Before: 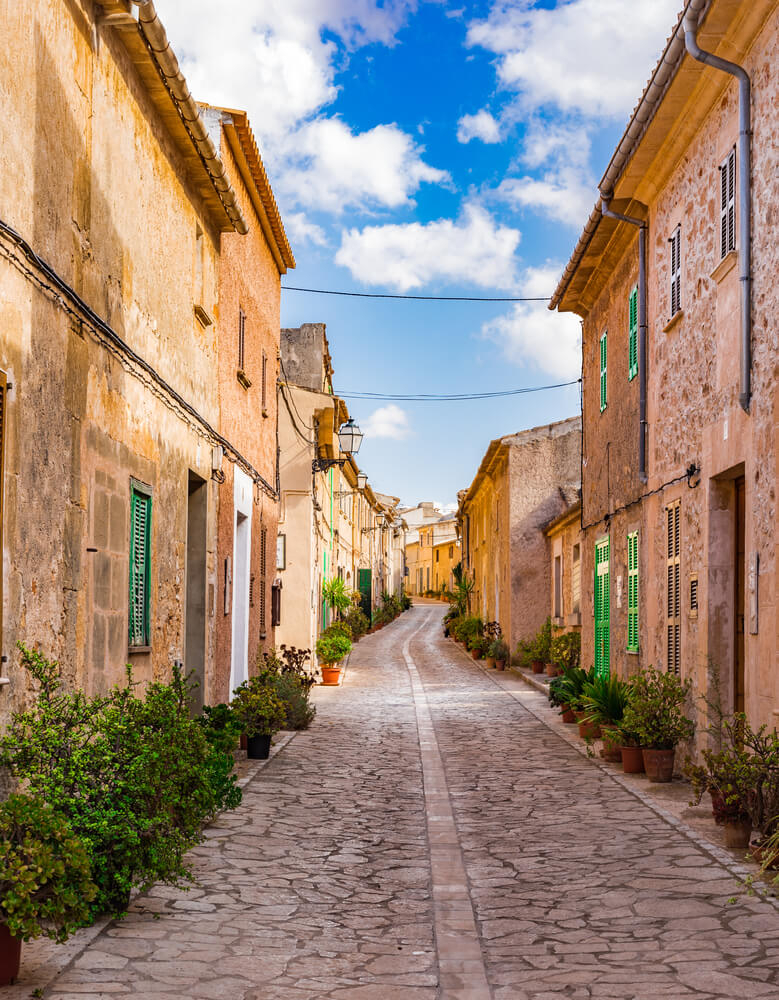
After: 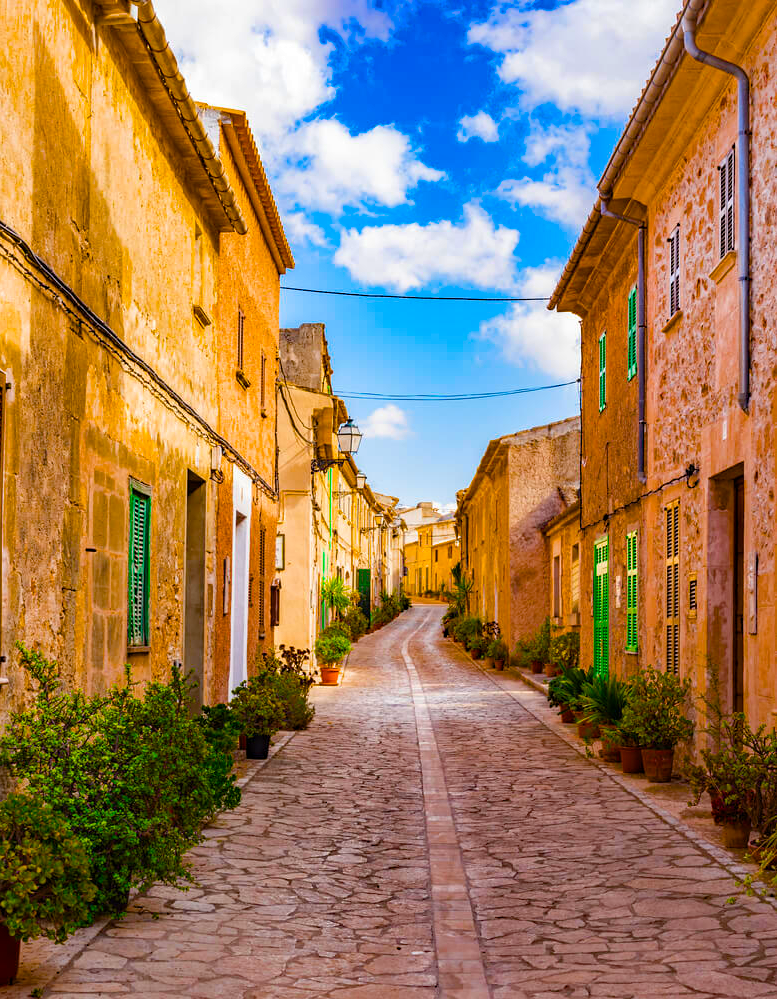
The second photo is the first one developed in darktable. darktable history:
crop and rotate: left 0.19%, bottom 0.007%
color balance rgb: linear chroma grading › global chroma 14.503%, perceptual saturation grading › global saturation 36.758%, perceptual saturation grading › shadows 34.545%, global vibrance 20%
haze removal: compatibility mode true
